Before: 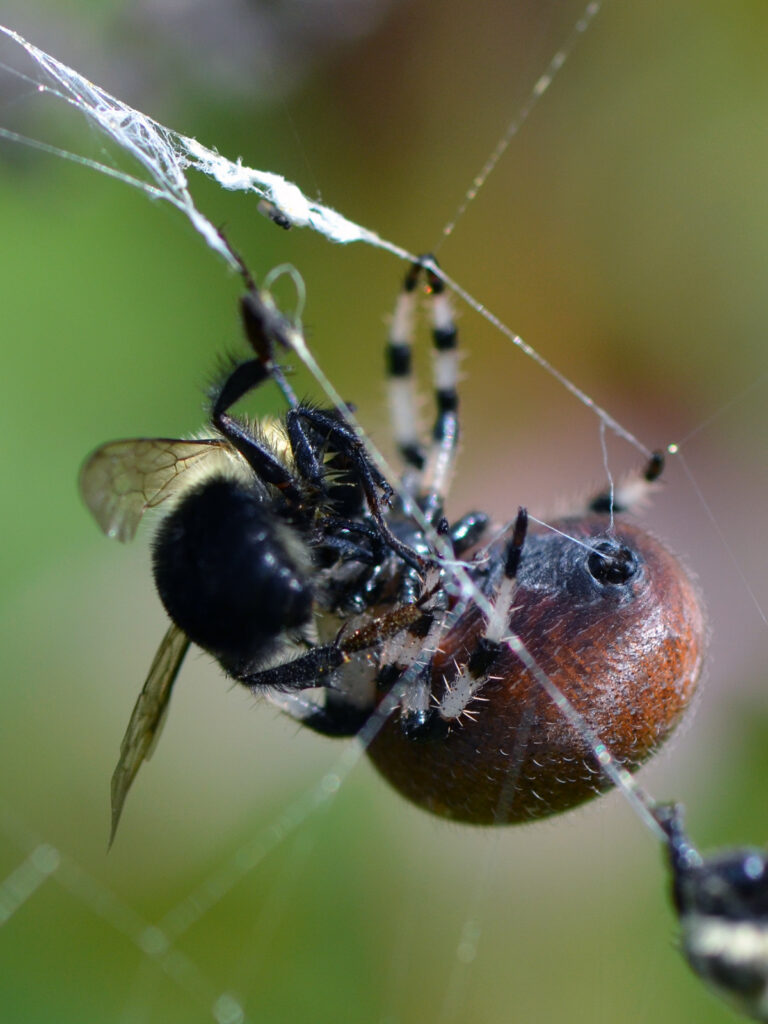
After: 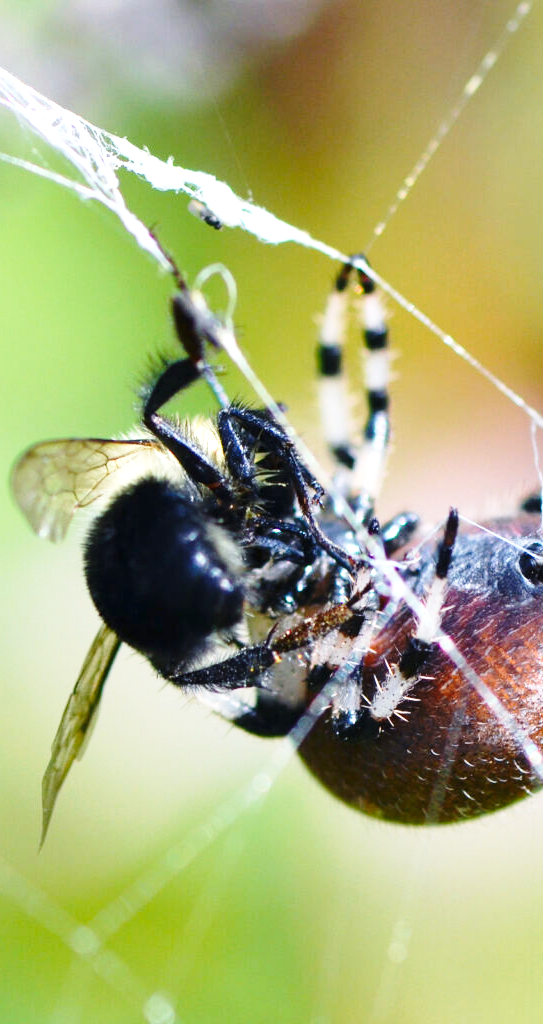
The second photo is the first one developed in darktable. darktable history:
crop and rotate: left 9.022%, right 20.203%
base curve: curves: ch0 [(0, 0) (0.028, 0.03) (0.121, 0.232) (0.46, 0.748) (0.859, 0.968) (1, 1)], preserve colors none
exposure: black level correction 0, exposure 0.889 EV, compensate highlight preservation false
